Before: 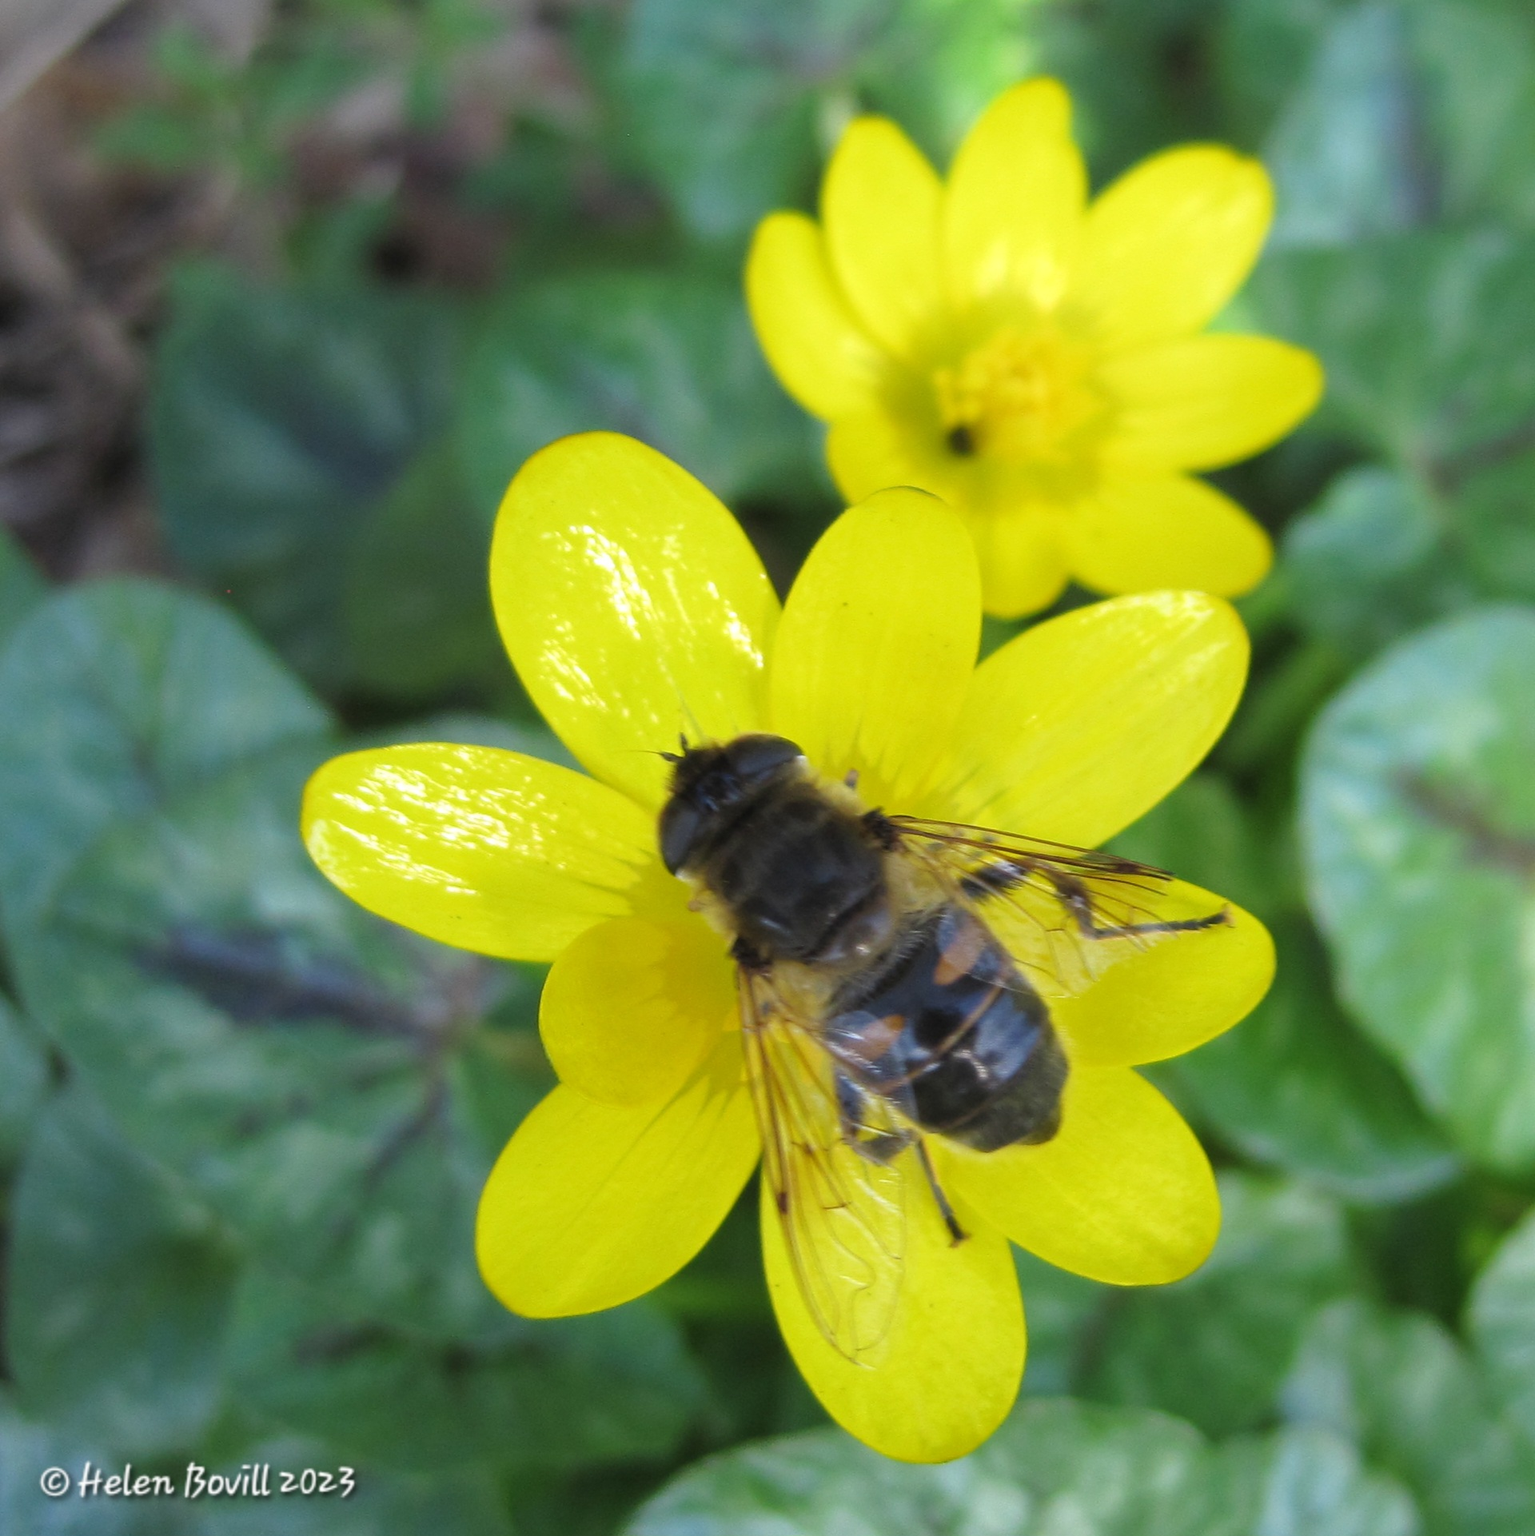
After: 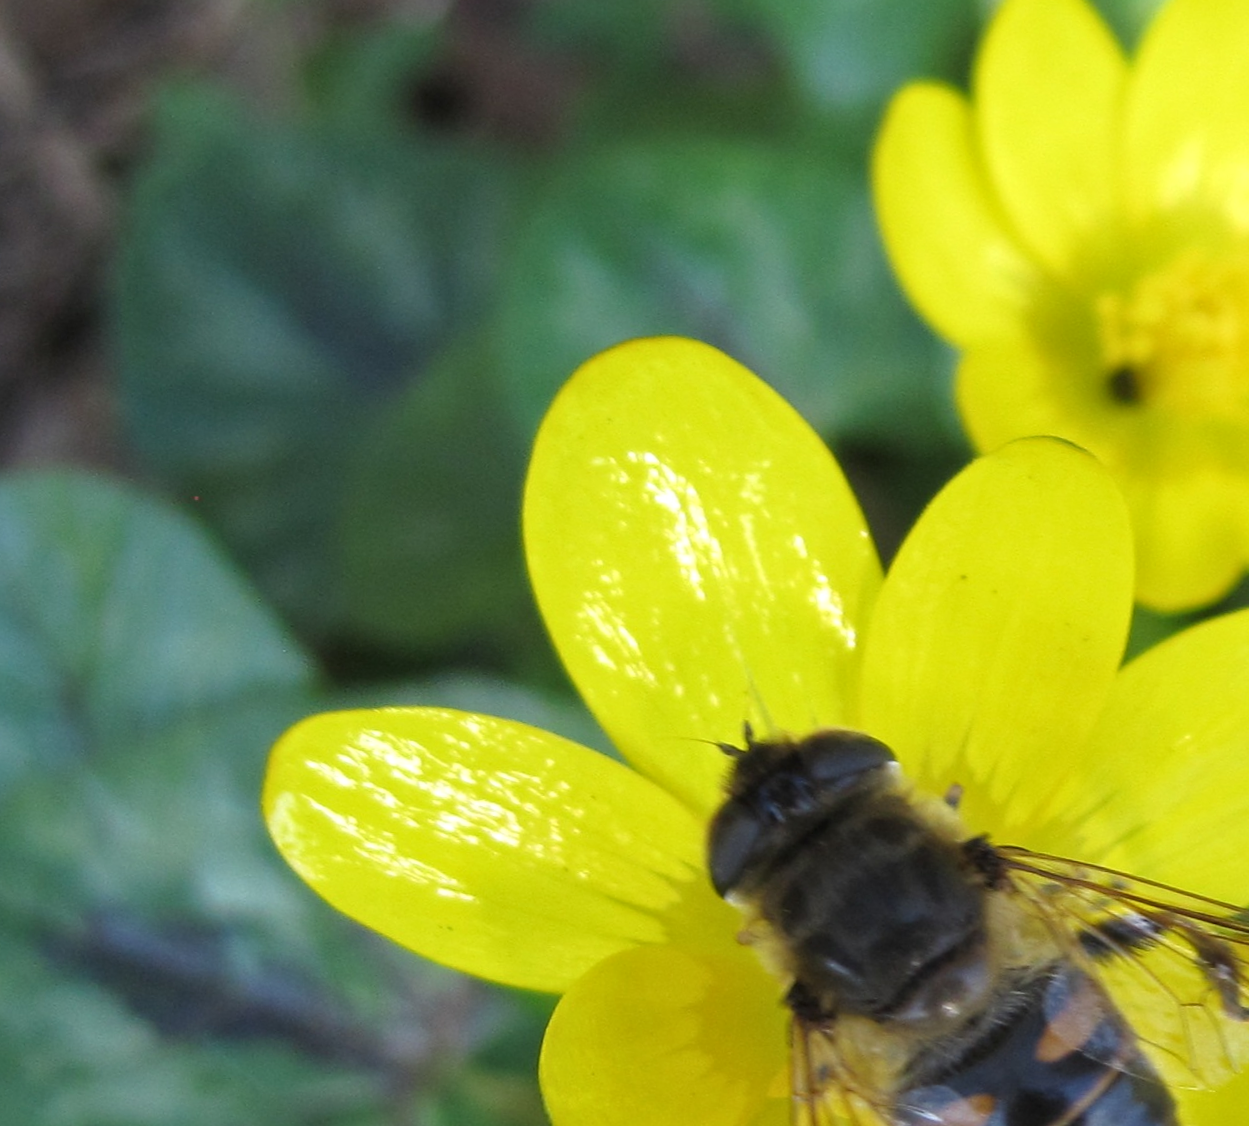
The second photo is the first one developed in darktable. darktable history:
color correction: highlights a* -0.295, highlights b* -0.096
crop and rotate: angle -4.68°, left 2.27%, top 6.608%, right 27.547%, bottom 30.171%
local contrast: mode bilateral grid, contrast 27, coarseness 17, detail 115%, midtone range 0.2
